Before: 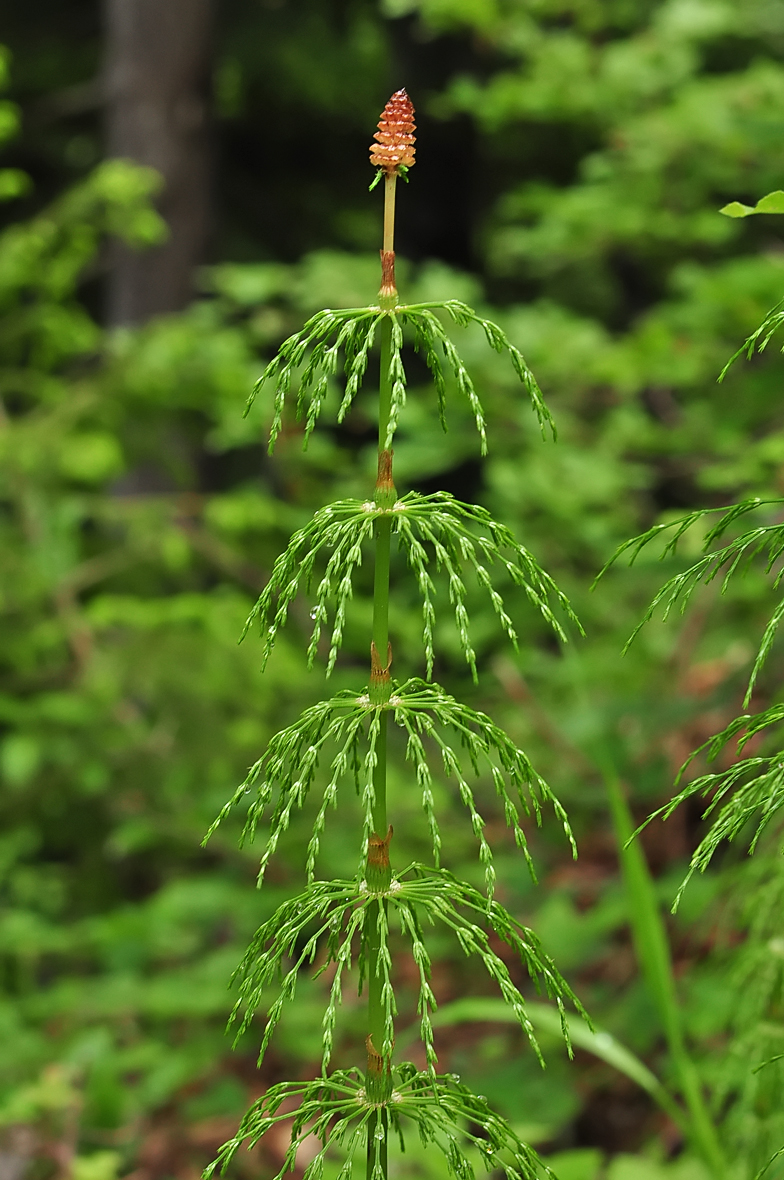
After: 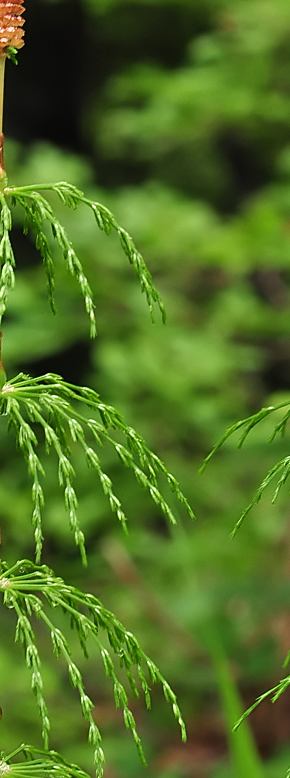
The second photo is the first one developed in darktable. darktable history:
crop and rotate: left 49.901%, top 10.15%, right 13.09%, bottom 23.856%
